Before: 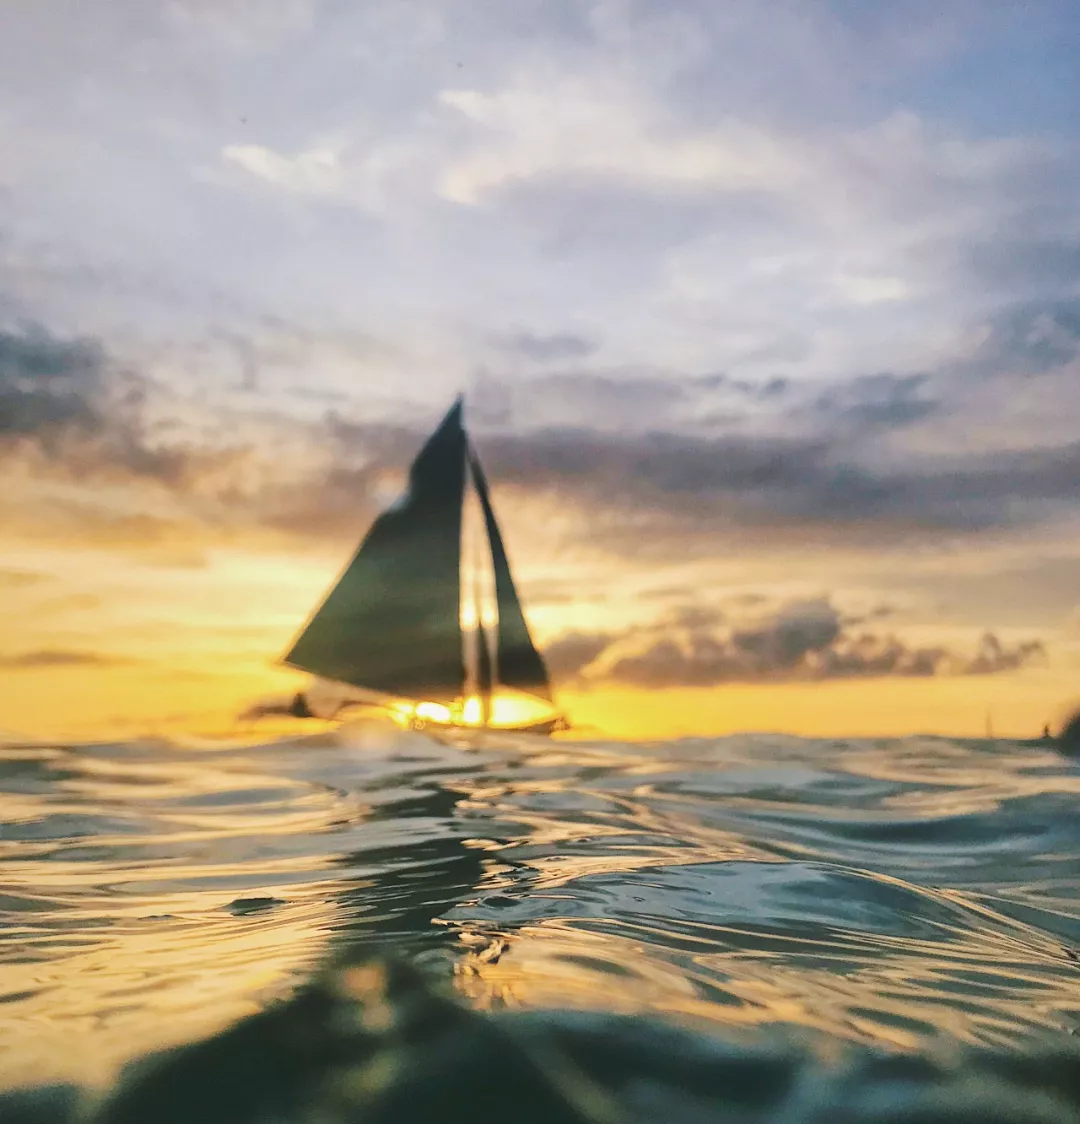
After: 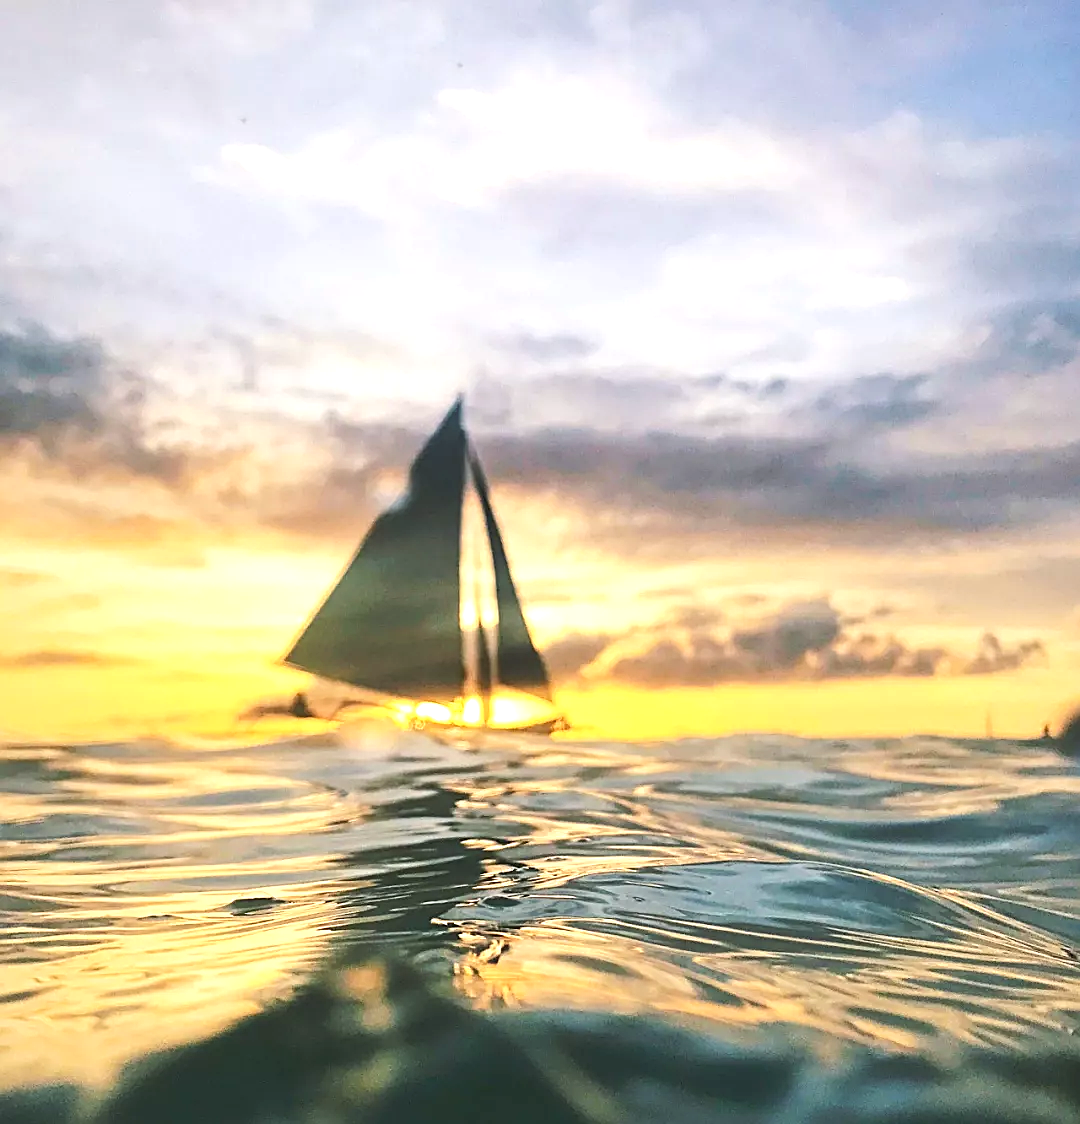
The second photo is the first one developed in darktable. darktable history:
sharpen: radius 2.728
exposure: black level correction 0, exposure 0.697 EV, compensate highlight preservation false
